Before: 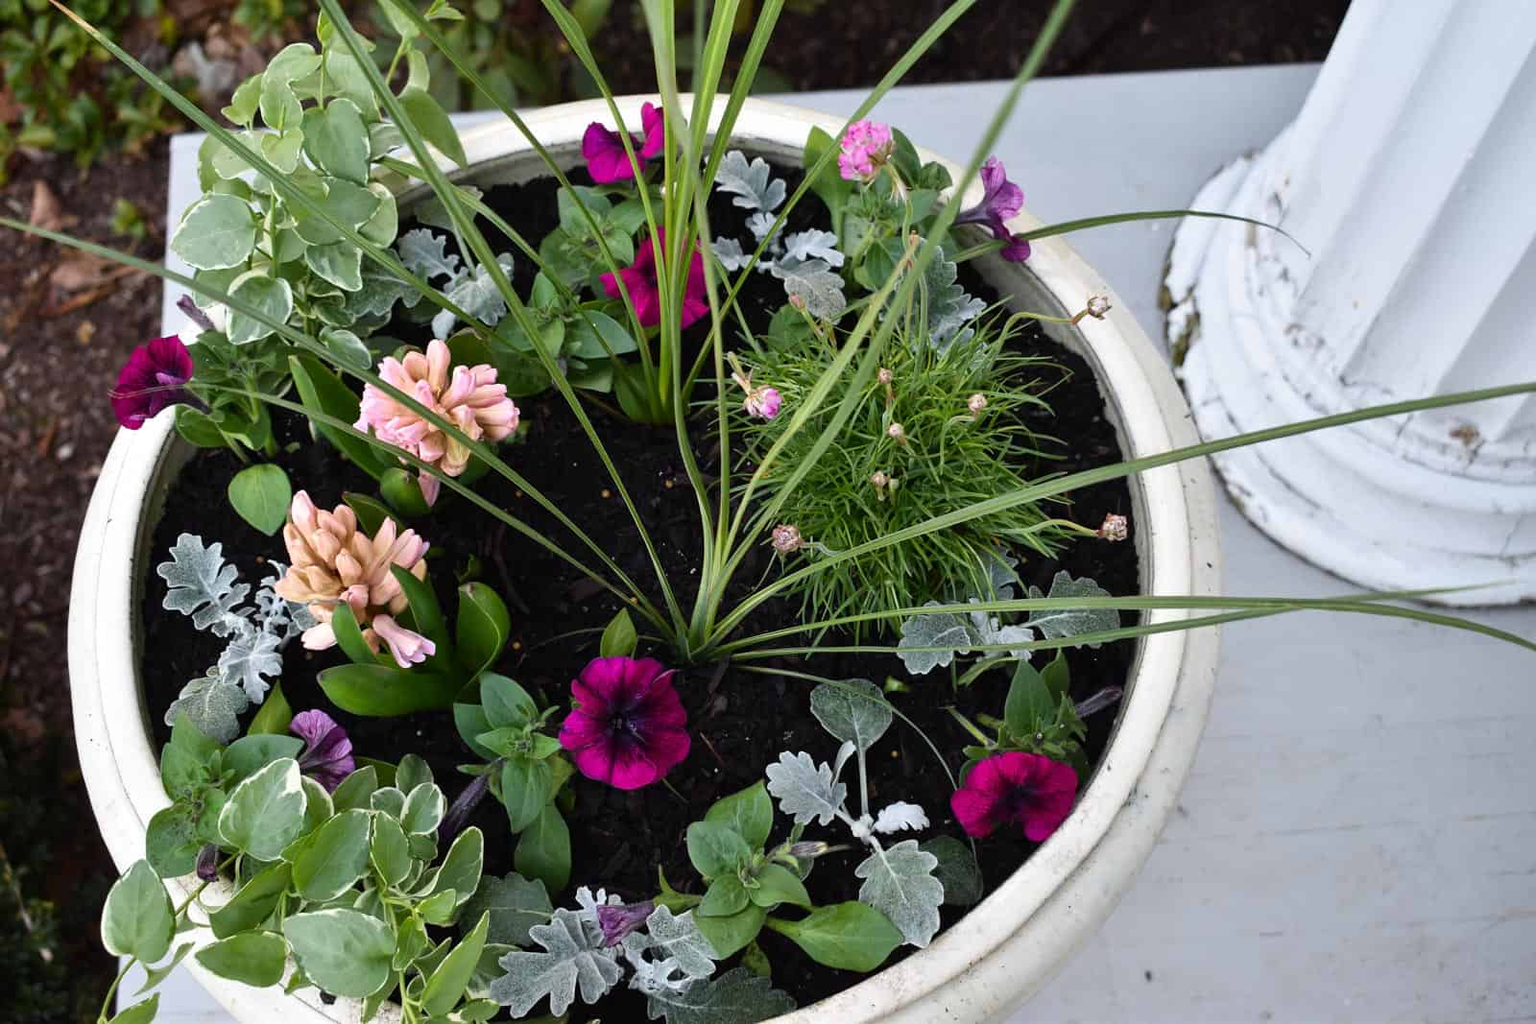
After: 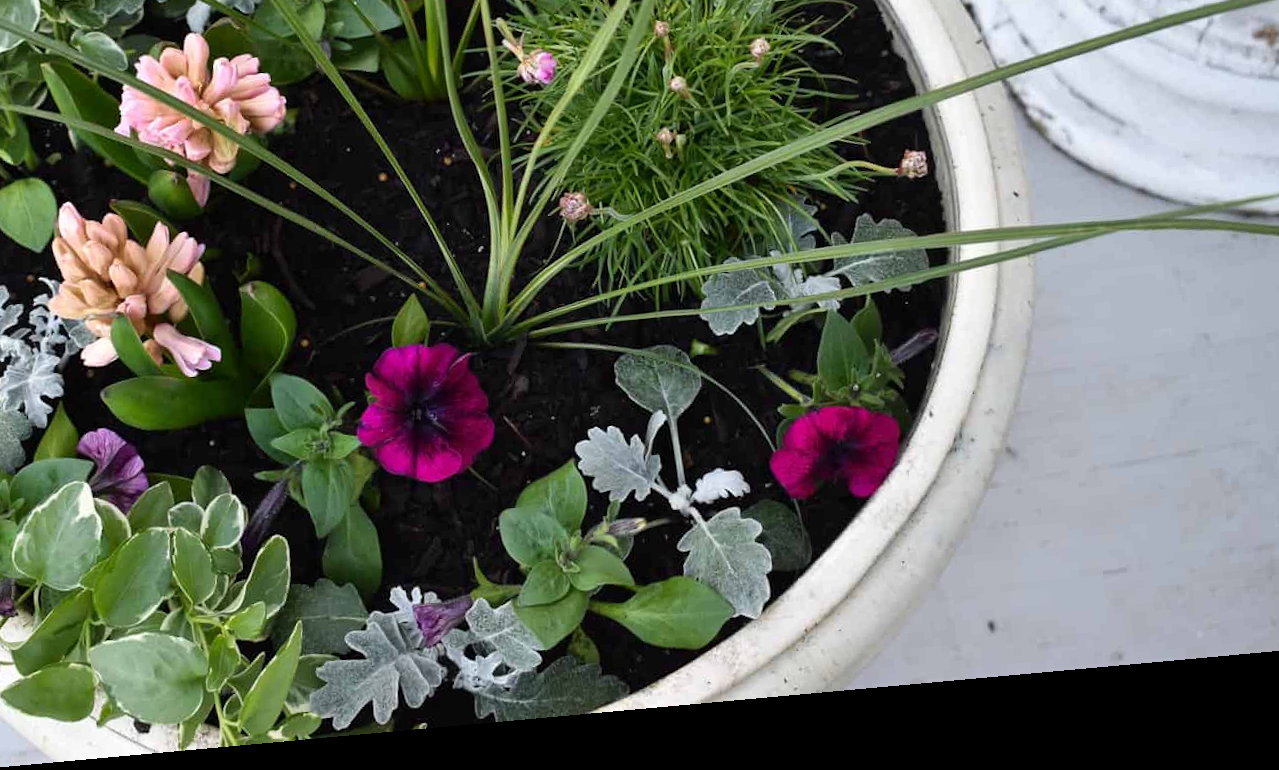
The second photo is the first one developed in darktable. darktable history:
crop and rotate: left 17.299%, top 35.115%, right 7.015%, bottom 1.024%
rotate and perspective: rotation -5.2°, automatic cropping off
